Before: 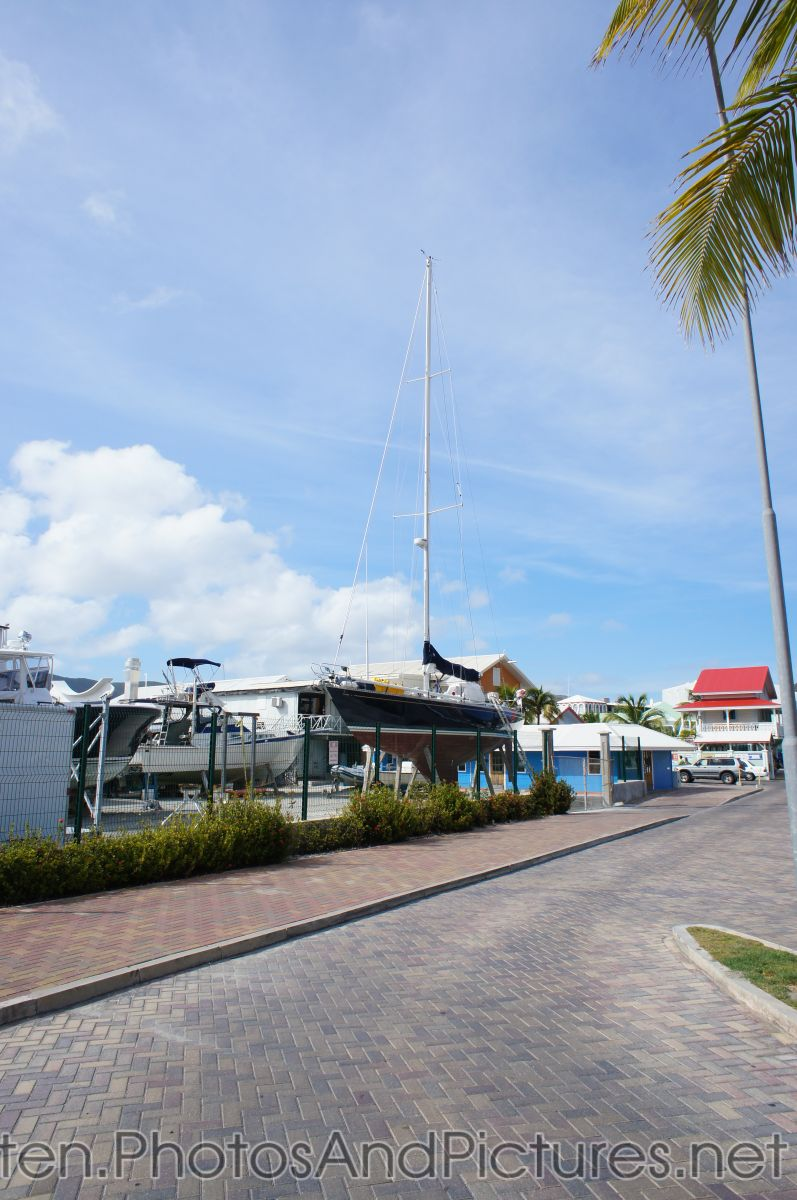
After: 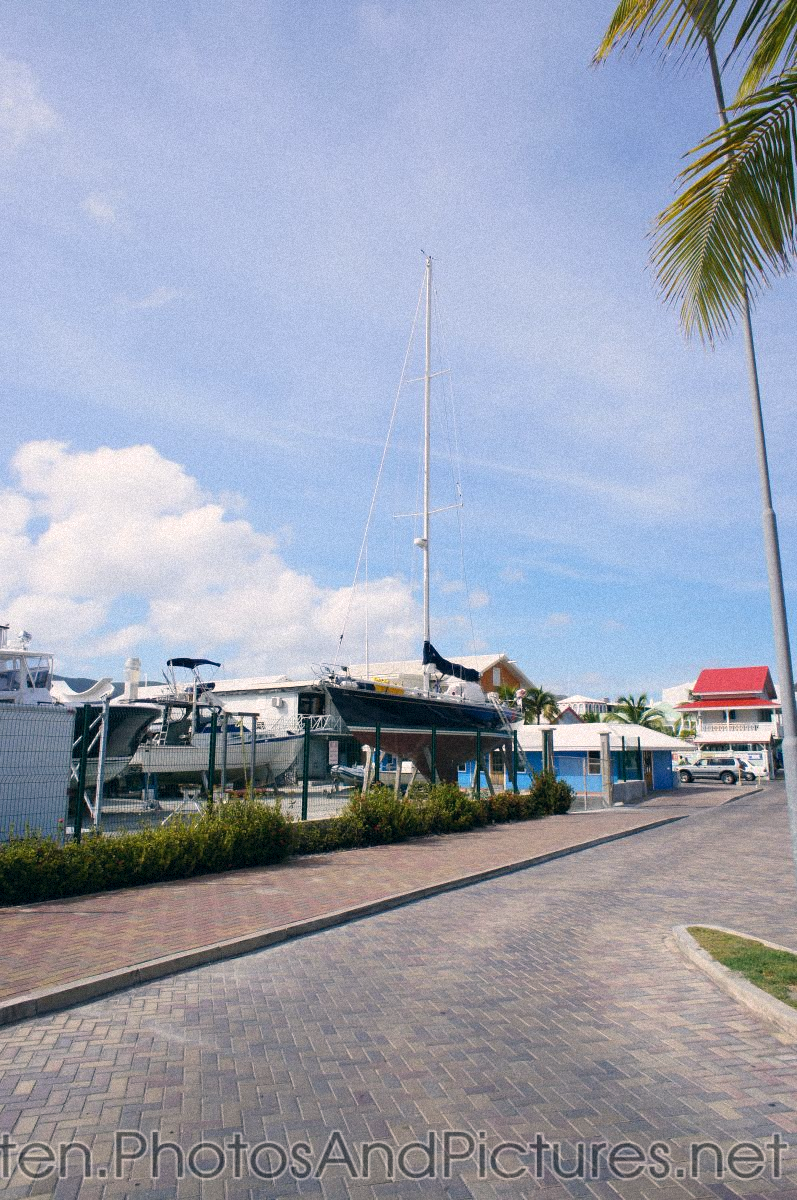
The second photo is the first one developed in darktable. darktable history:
color correction: highlights a* 5.38, highlights b* 5.3, shadows a* -4.26, shadows b* -5.11
grain: mid-tones bias 0%
